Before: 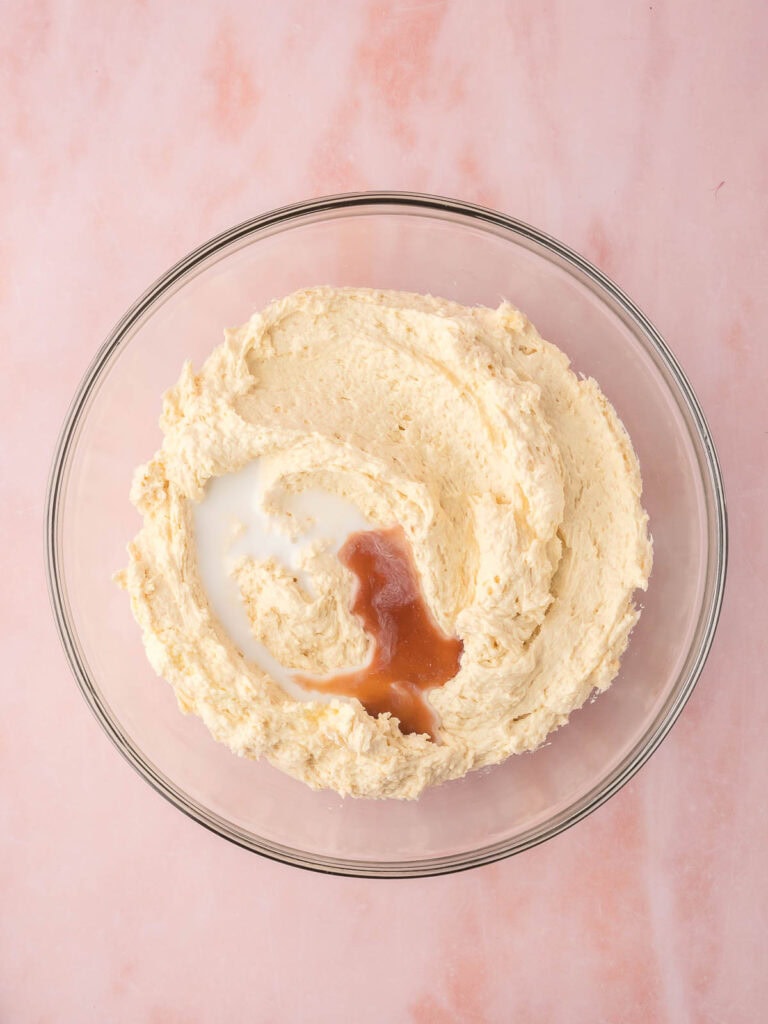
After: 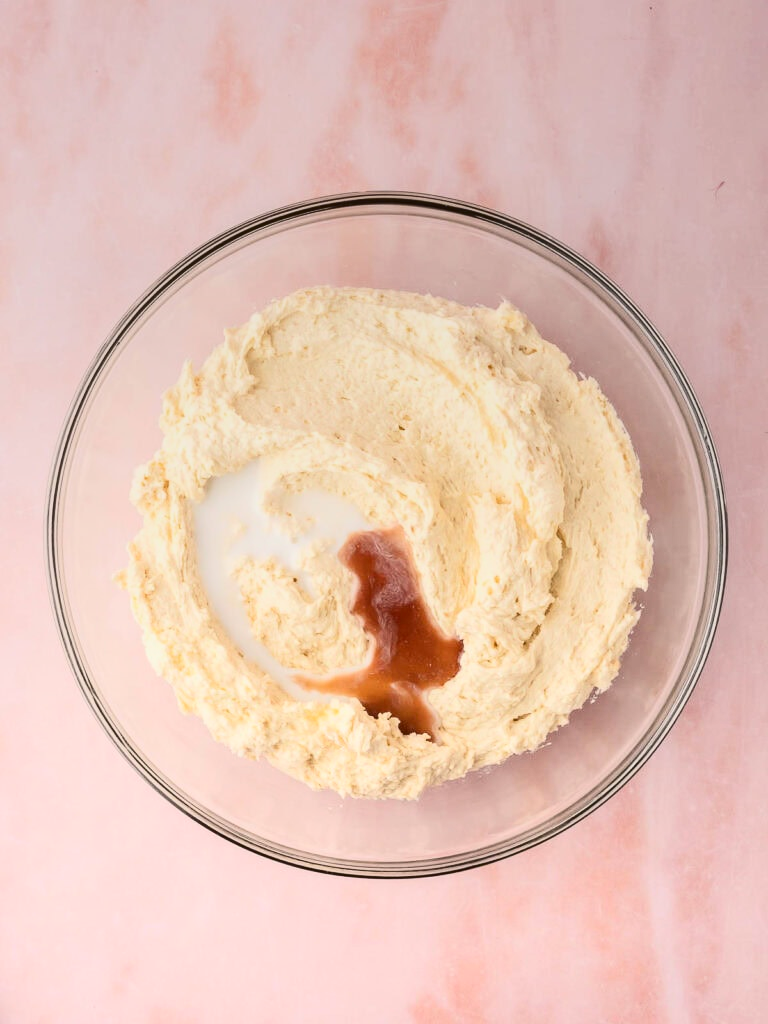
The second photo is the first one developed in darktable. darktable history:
contrast brightness saturation: contrast 0.28
color correction: saturation 1.1
graduated density: rotation -0.352°, offset 57.64
